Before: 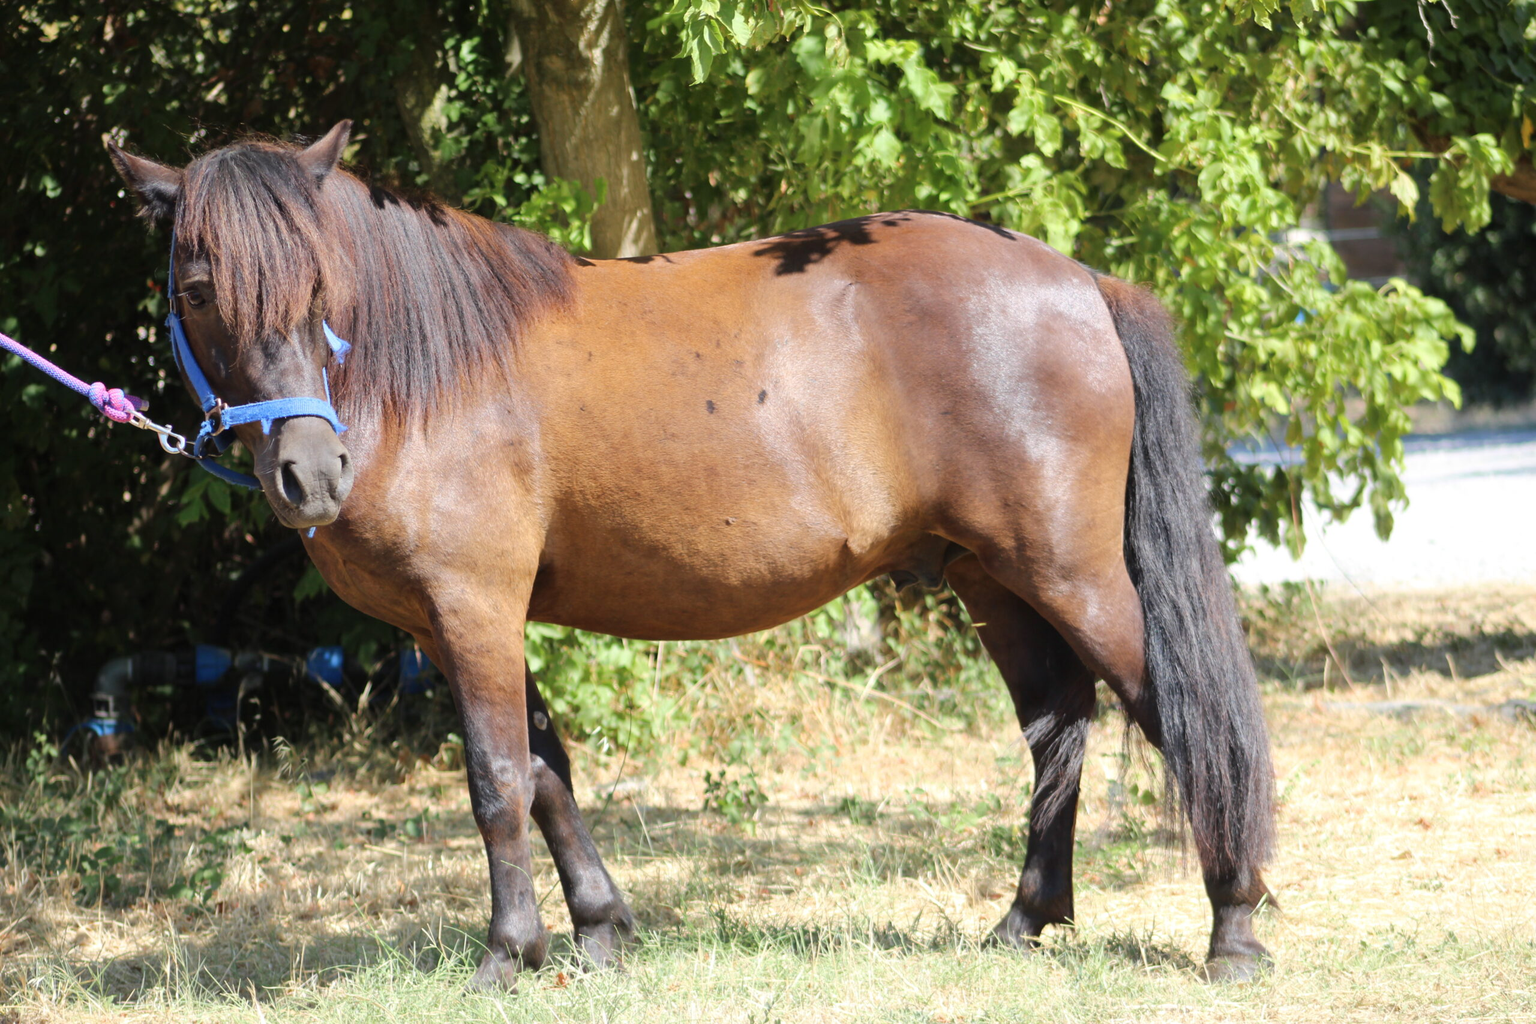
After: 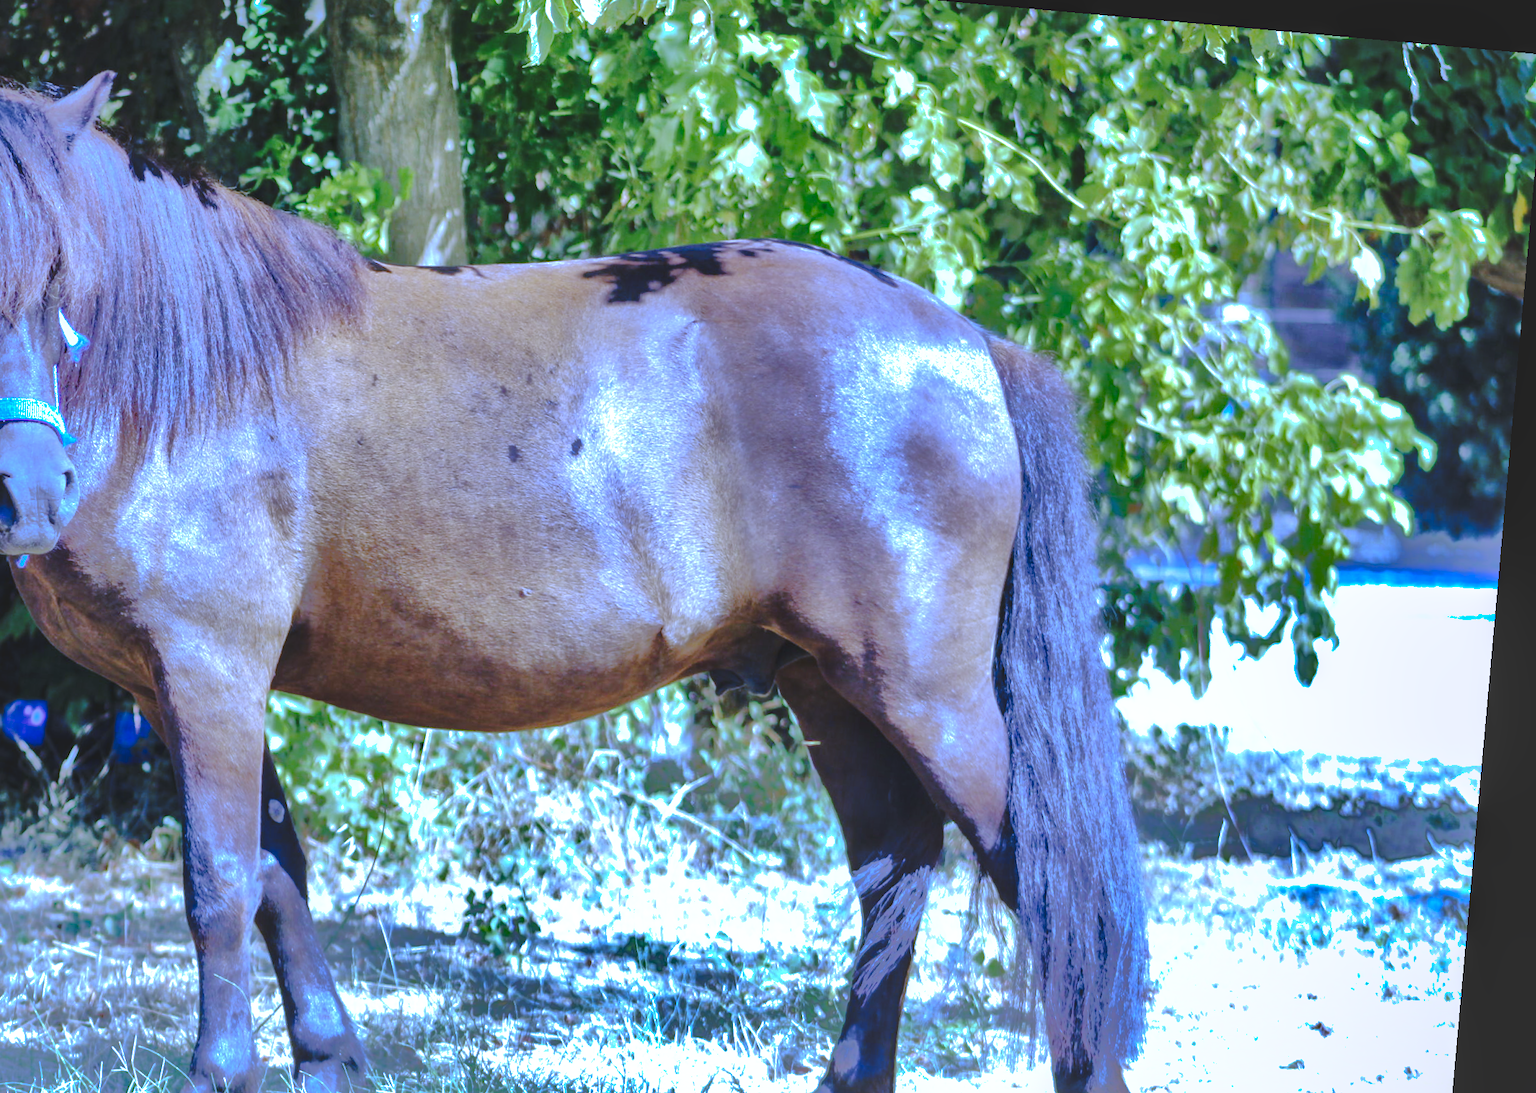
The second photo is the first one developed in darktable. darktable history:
shadows and highlights: shadows 38.43, highlights -74.54
rotate and perspective: rotation 5.12°, automatic cropping off
crop and rotate: left 20.74%, top 7.912%, right 0.375%, bottom 13.378%
exposure: black level correction 0, exposure 0.5 EV, compensate highlight preservation false
white balance: red 0.766, blue 1.537
color calibration: illuminant as shot in camera, x 0.358, y 0.373, temperature 4628.91 K
tone curve: curves: ch0 [(0, 0) (0.003, 0.096) (0.011, 0.097) (0.025, 0.096) (0.044, 0.099) (0.069, 0.109) (0.1, 0.129) (0.136, 0.149) (0.177, 0.176) (0.224, 0.22) (0.277, 0.288) (0.335, 0.385) (0.399, 0.49) (0.468, 0.581) (0.543, 0.661) (0.623, 0.729) (0.709, 0.79) (0.801, 0.849) (0.898, 0.912) (1, 1)], preserve colors none
local contrast: on, module defaults
